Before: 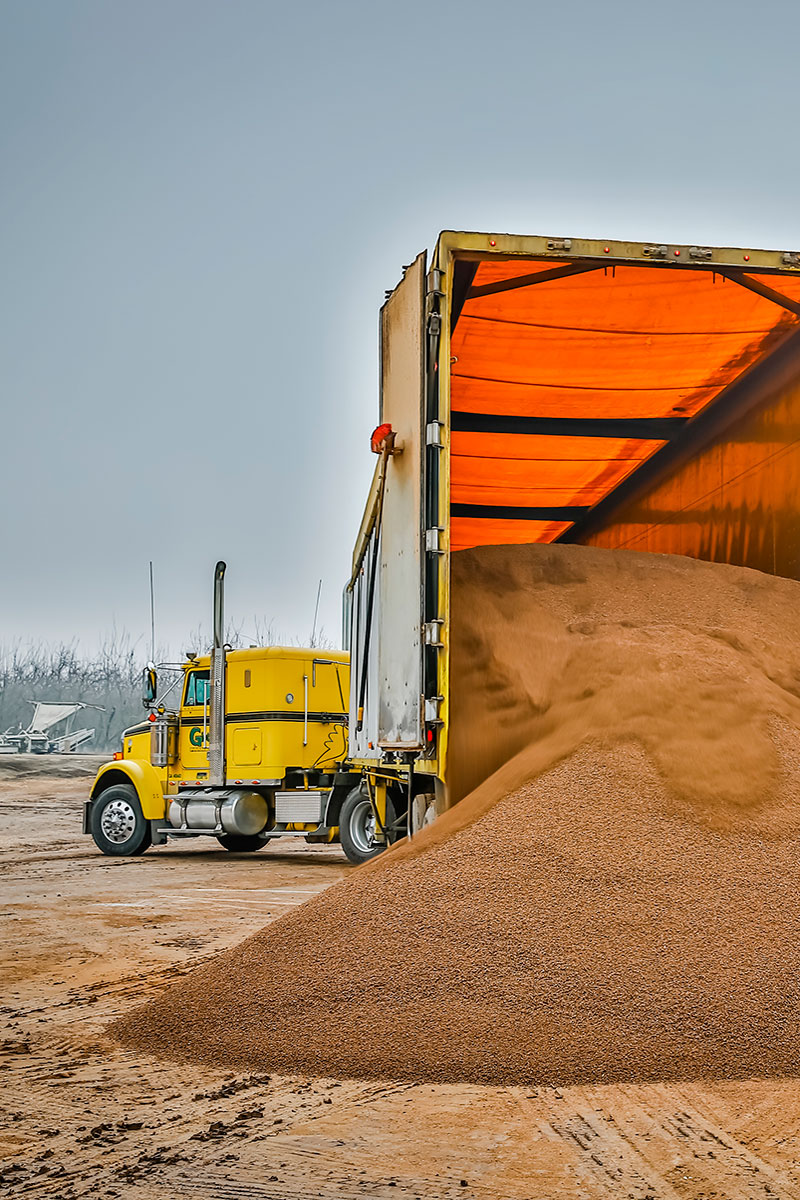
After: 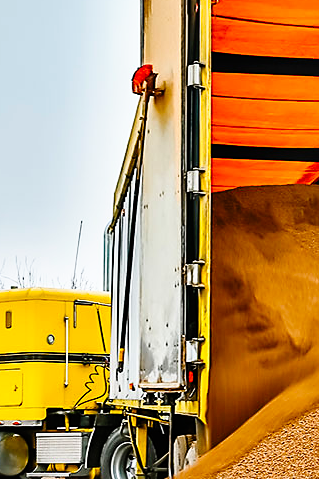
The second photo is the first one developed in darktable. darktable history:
sharpen: radius 1.864, amount 0.398, threshold 1.271
crop: left 30%, top 30%, right 30%, bottom 30%
color balance rgb: perceptual saturation grading › global saturation 10%, global vibrance 10%
base curve: curves: ch0 [(0, 0) (0.257, 0.25) (0.482, 0.586) (0.757, 0.871) (1, 1)]
tone curve: curves: ch0 [(0, 0) (0.003, 0.003) (0.011, 0.005) (0.025, 0.008) (0.044, 0.012) (0.069, 0.02) (0.1, 0.031) (0.136, 0.047) (0.177, 0.088) (0.224, 0.141) (0.277, 0.222) (0.335, 0.32) (0.399, 0.425) (0.468, 0.524) (0.543, 0.623) (0.623, 0.716) (0.709, 0.796) (0.801, 0.88) (0.898, 0.959) (1, 1)], preserve colors none
